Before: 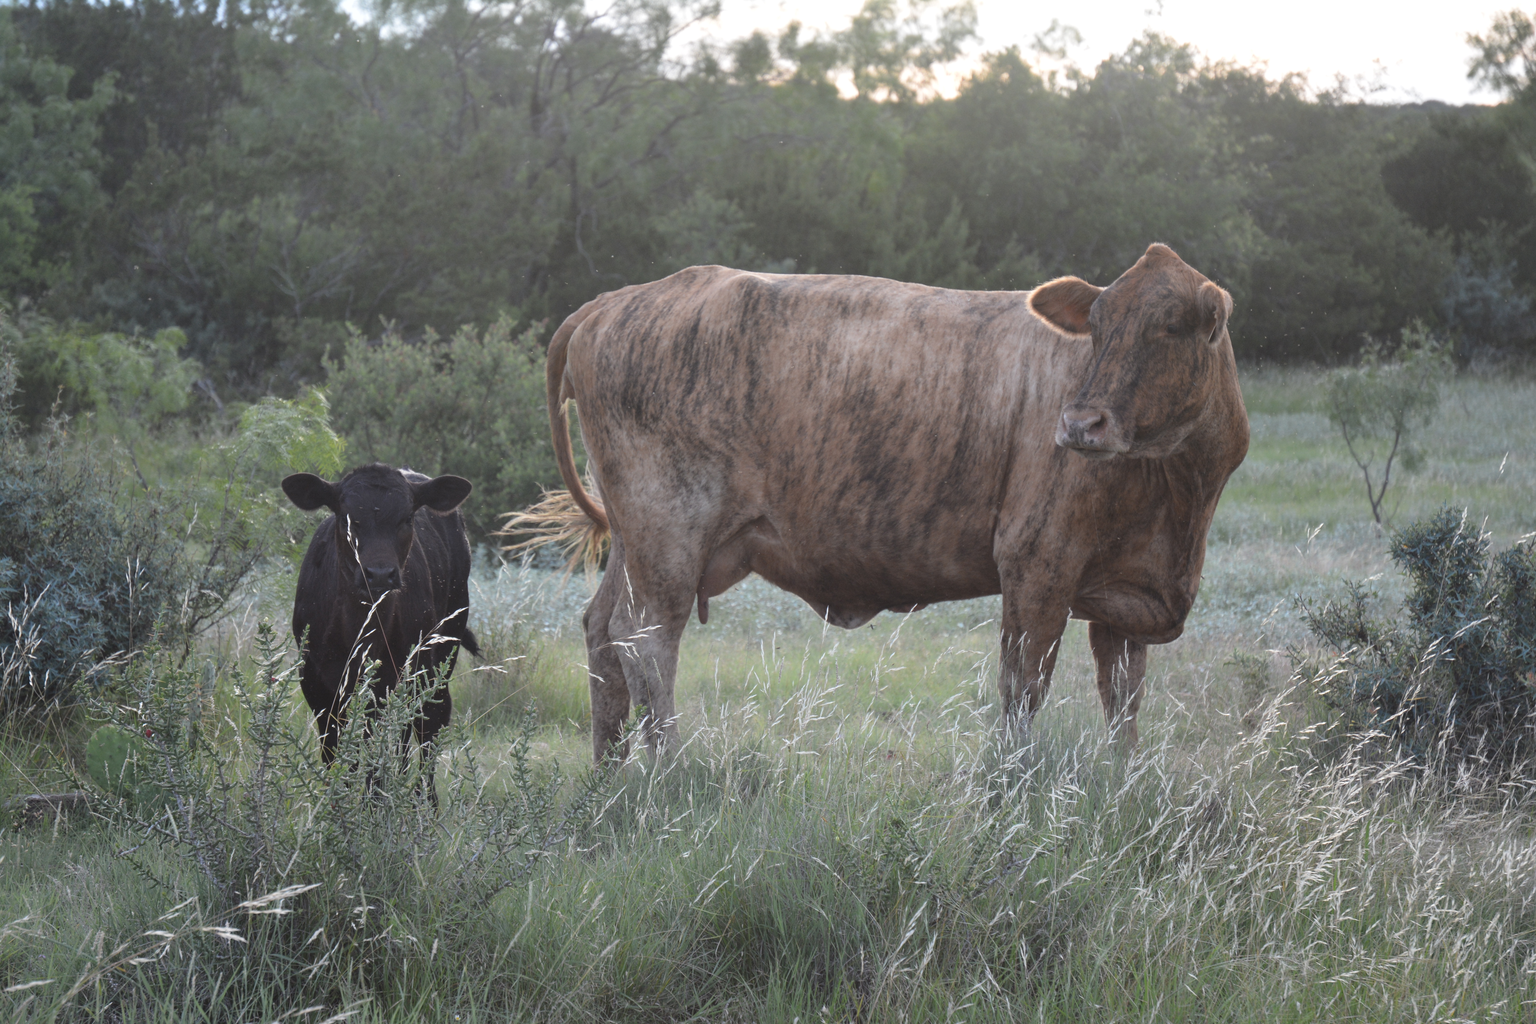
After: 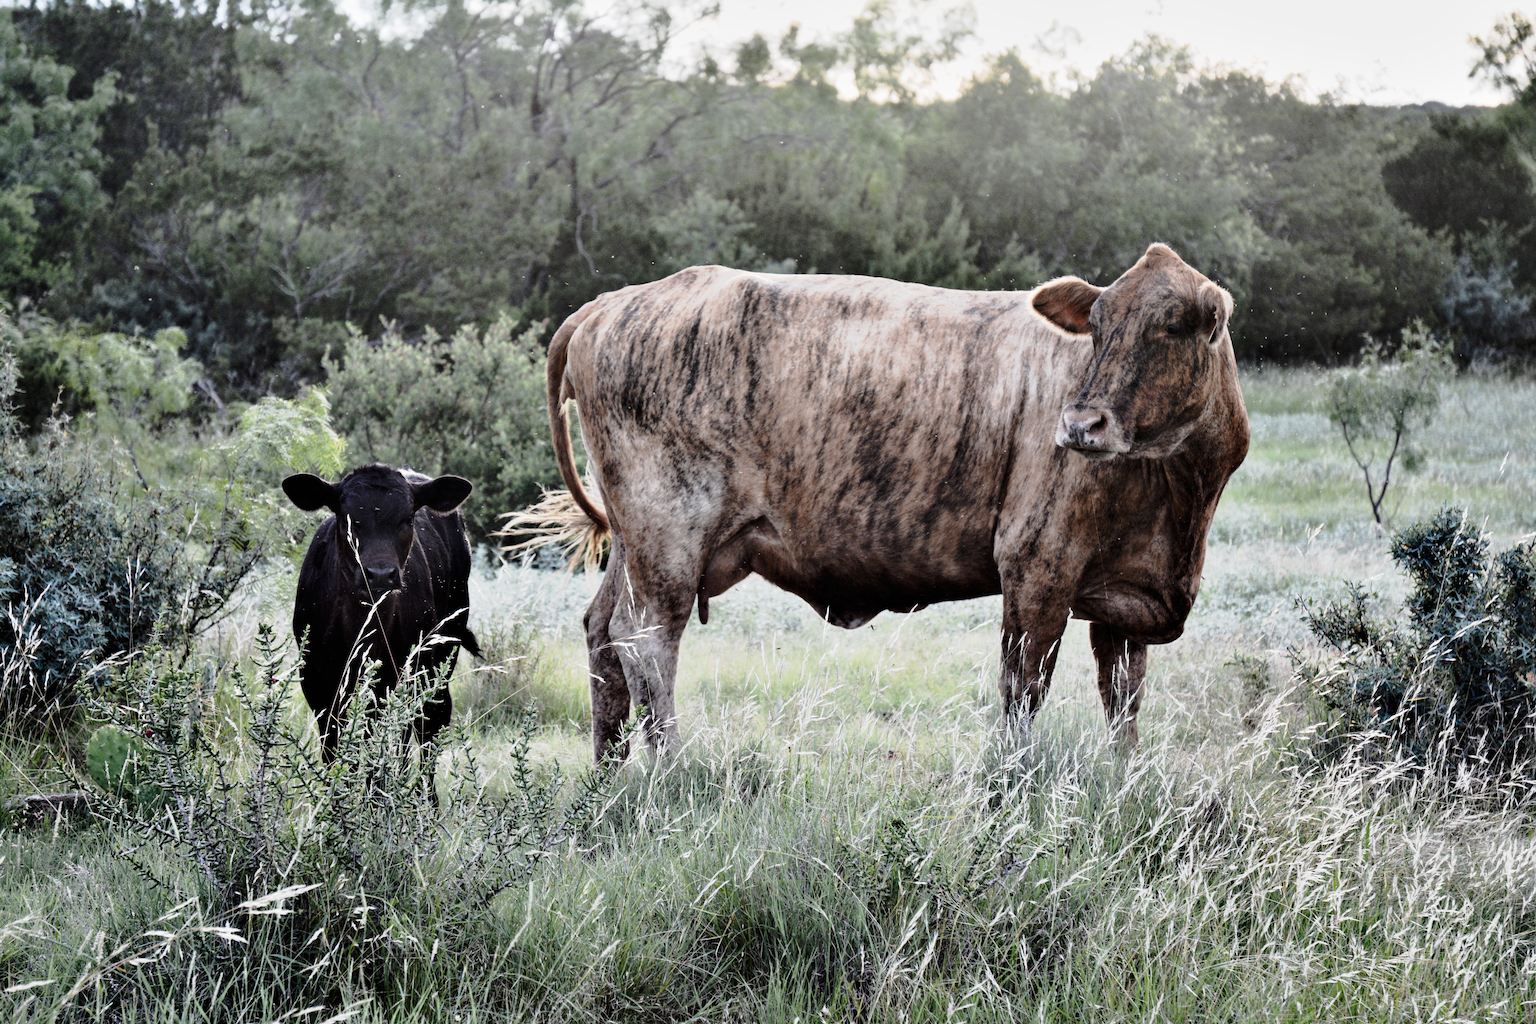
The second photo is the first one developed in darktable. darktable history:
tone curve: curves: ch0 [(0.003, 0.003) (0.104, 0.026) (0.236, 0.181) (0.401, 0.443) (0.495, 0.55) (0.625, 0.67) (0.819, 0.841) (0.96, 0.899)]; ch1 [(0, 0) (0.161, 0.092) (0.37, 0.302) (0.424, 0.402) (0.45, 0.466) (0.495, 0.51) (0.573, 0.571) (0.638, 0.641) (0.751, 0.741) (1, 1)]; ch2 [(0, 0) (0.352, 0.403) (0.466, 0.443) (0.524, 0.526) (0.56, 0.556) (1, 1)], preserve colors none
tone equalizer: -8 EV -0.77 EV, -7 EV -0.737 EV, -6 EV -0.63 EV, -5 EV -0.386 EV, -3 EV 0.39 EV, -2 EV 0.6 EV, -1 EV 0.68 EV, +0 EV 0.765 EV, edges refinement/feathering 500, mask exposure compensation -1.57 EV, preserve details no
contrast equalizer: octaves 7, y [[0.6 ×6], [0.55 ×6], [0 ×6], [0 ×6], [0 ×6]]
